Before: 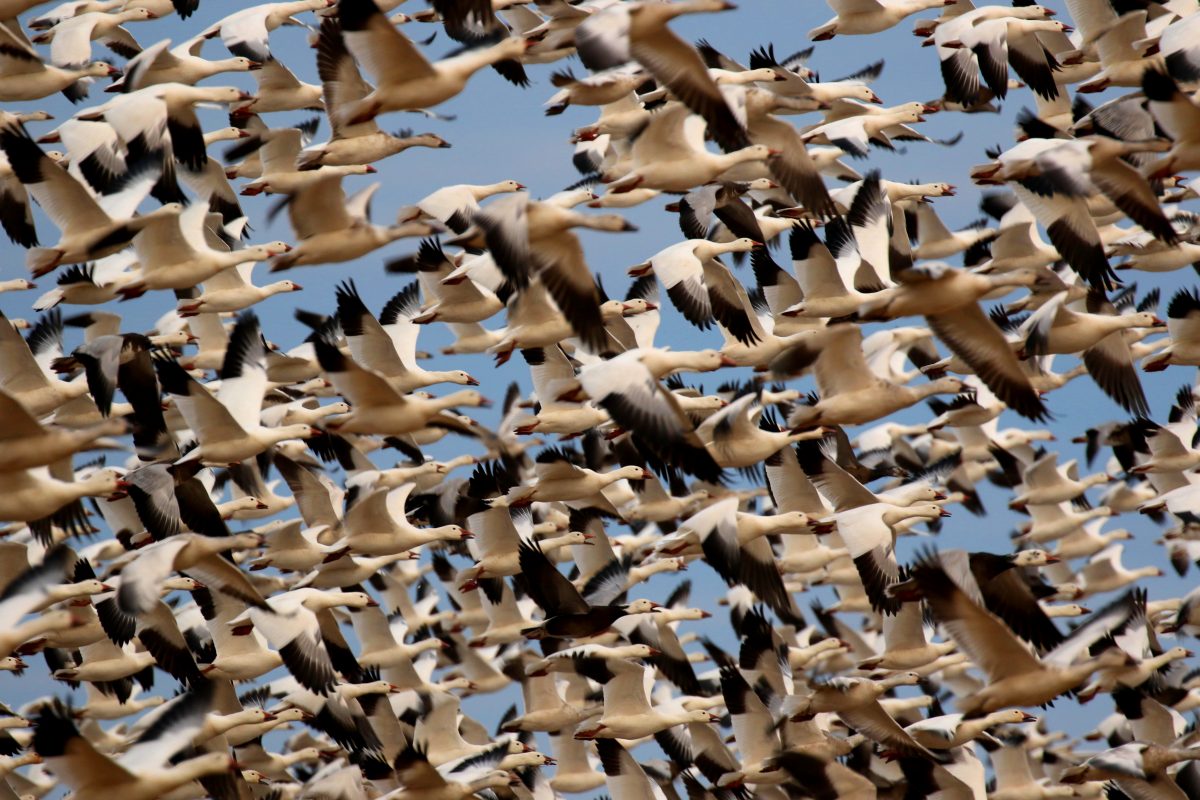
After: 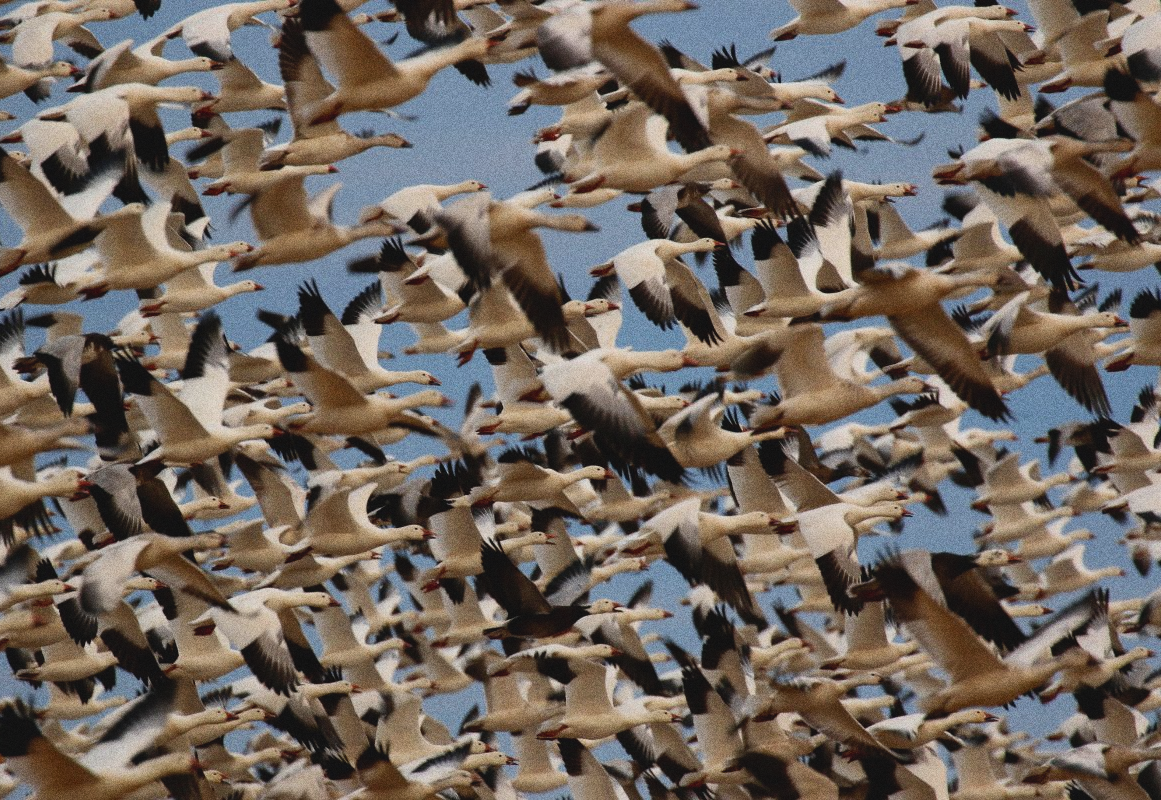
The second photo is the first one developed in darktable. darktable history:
contrast brightness saturation: contrast -0.1, saturation -0.1
exposure: exposure -0.116 EV, compensate exposure bias true, compensate highlight preservation false
color zones: curves: ch0 [(0, 0.444) (0.143, 0.442) (0.286, 0.441) (0.429, 0.441) (0.571, 0.441) (0.714, 0.441) (0.857, 0.442) (1, 0.444)]
crop and rotate: left 3.238%
grain: coarseness 0.09 ISO, strength 40%
shadows and highlights: shadows 25, highlights -25
